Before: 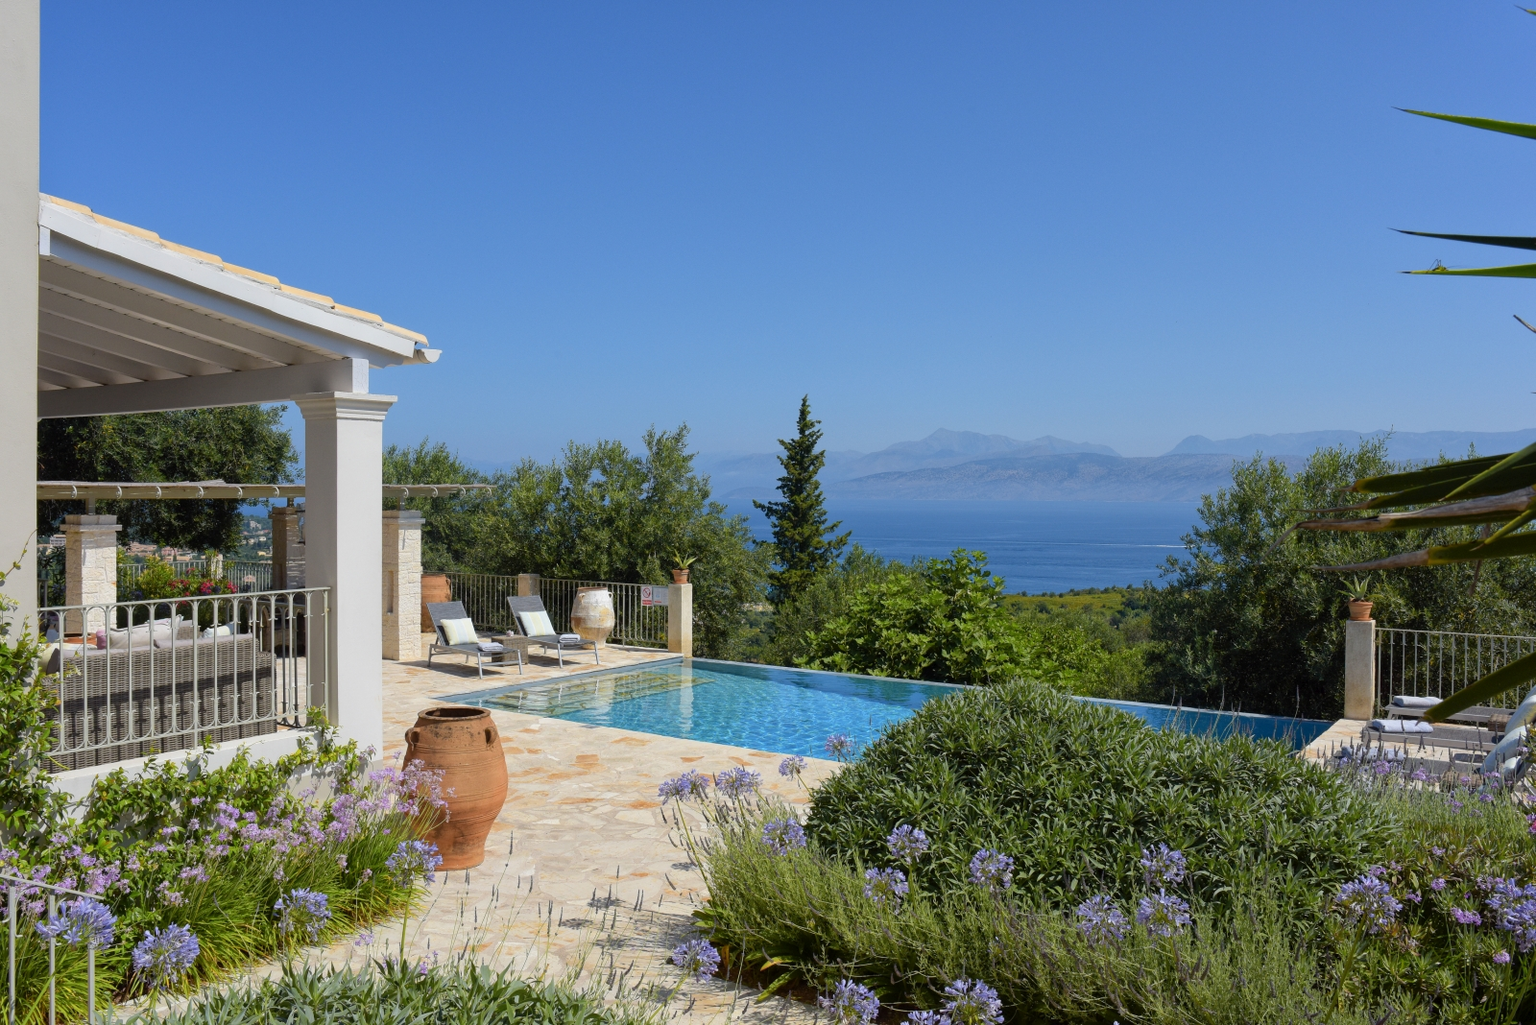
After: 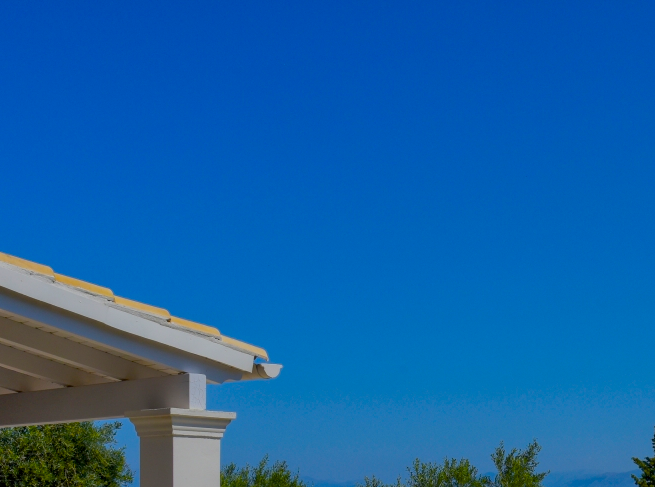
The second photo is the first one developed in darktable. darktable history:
crop and rotate: left 11.187%, top 0.07%, right 47.859%, bottom 54.239%
local contrast: highlights 4%, shadows 3%, detail 133%
color balance rgb: linear chroma grading › global chroma 42.127%, perceptual saturation grading › global saturation 30.166%
tone equalizer: -8 EV -0.003 EV, -7 EV 0.039 EV, -6 EV -0.008 EV, -5 EV 0.008 EV, -4 EV -0.041 EV, -3 EV -0.234 EV, -2 EV -0.661 EV, -1 EV -1.01 EV, +0 EV -0.991 EV
